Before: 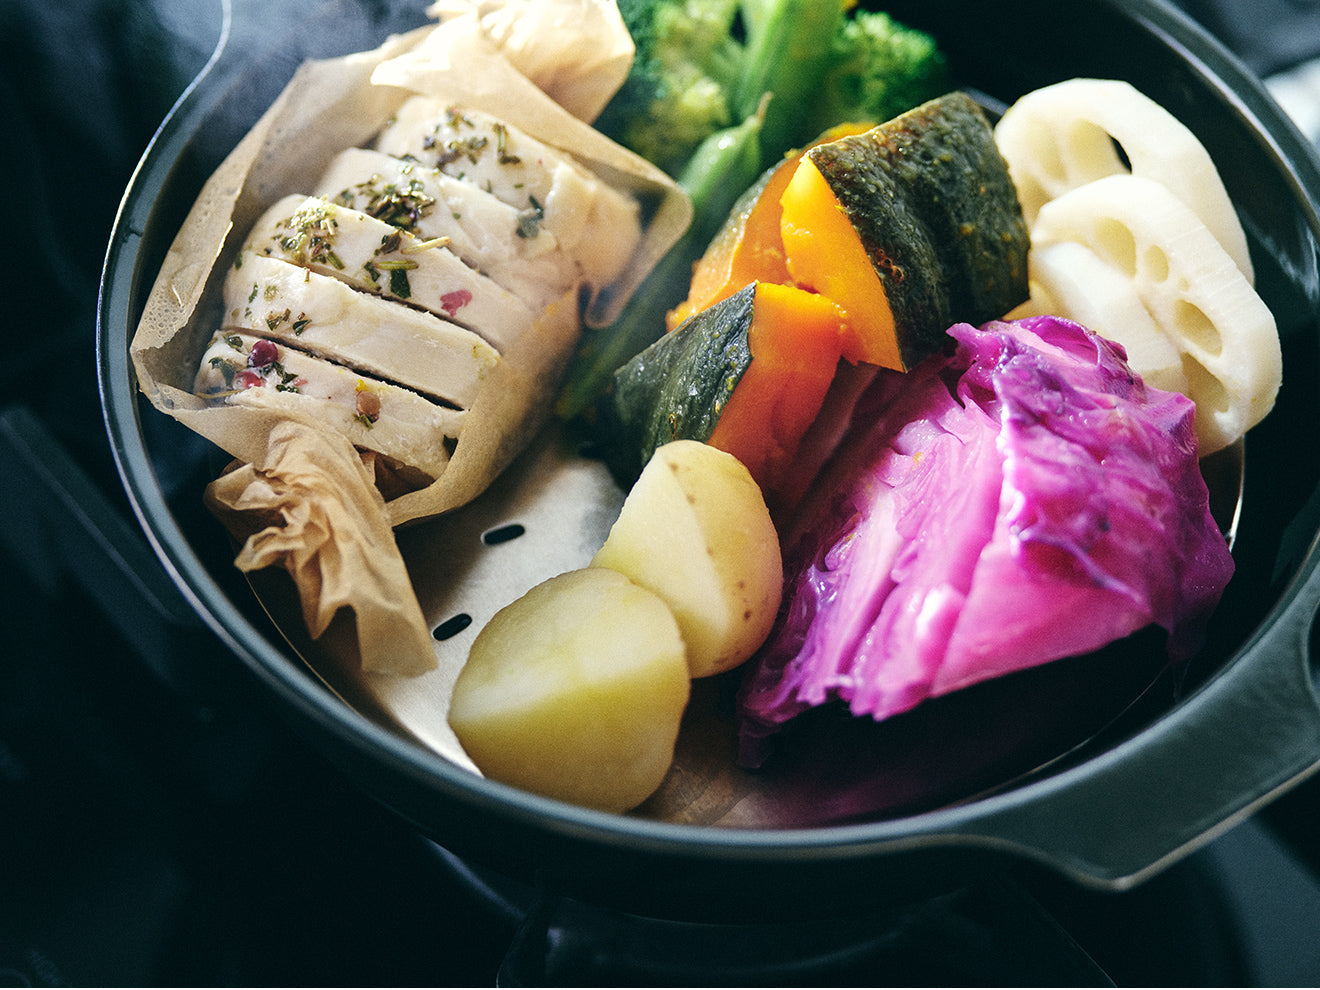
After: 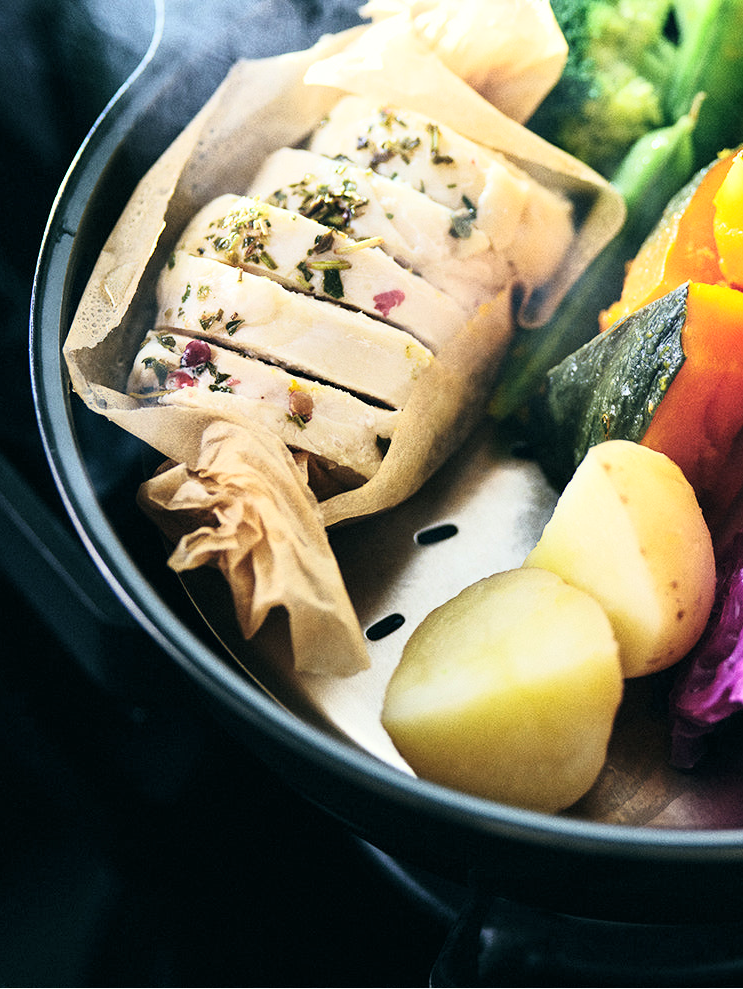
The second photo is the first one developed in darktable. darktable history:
crop: left 5.114%, right 38.589%
base curve: curves: ch0 [(0, 0) (0.005, 0.002) (0.193, 0.295) (0.399, 0.664) (0.75, 0.928) (1, 1)]
